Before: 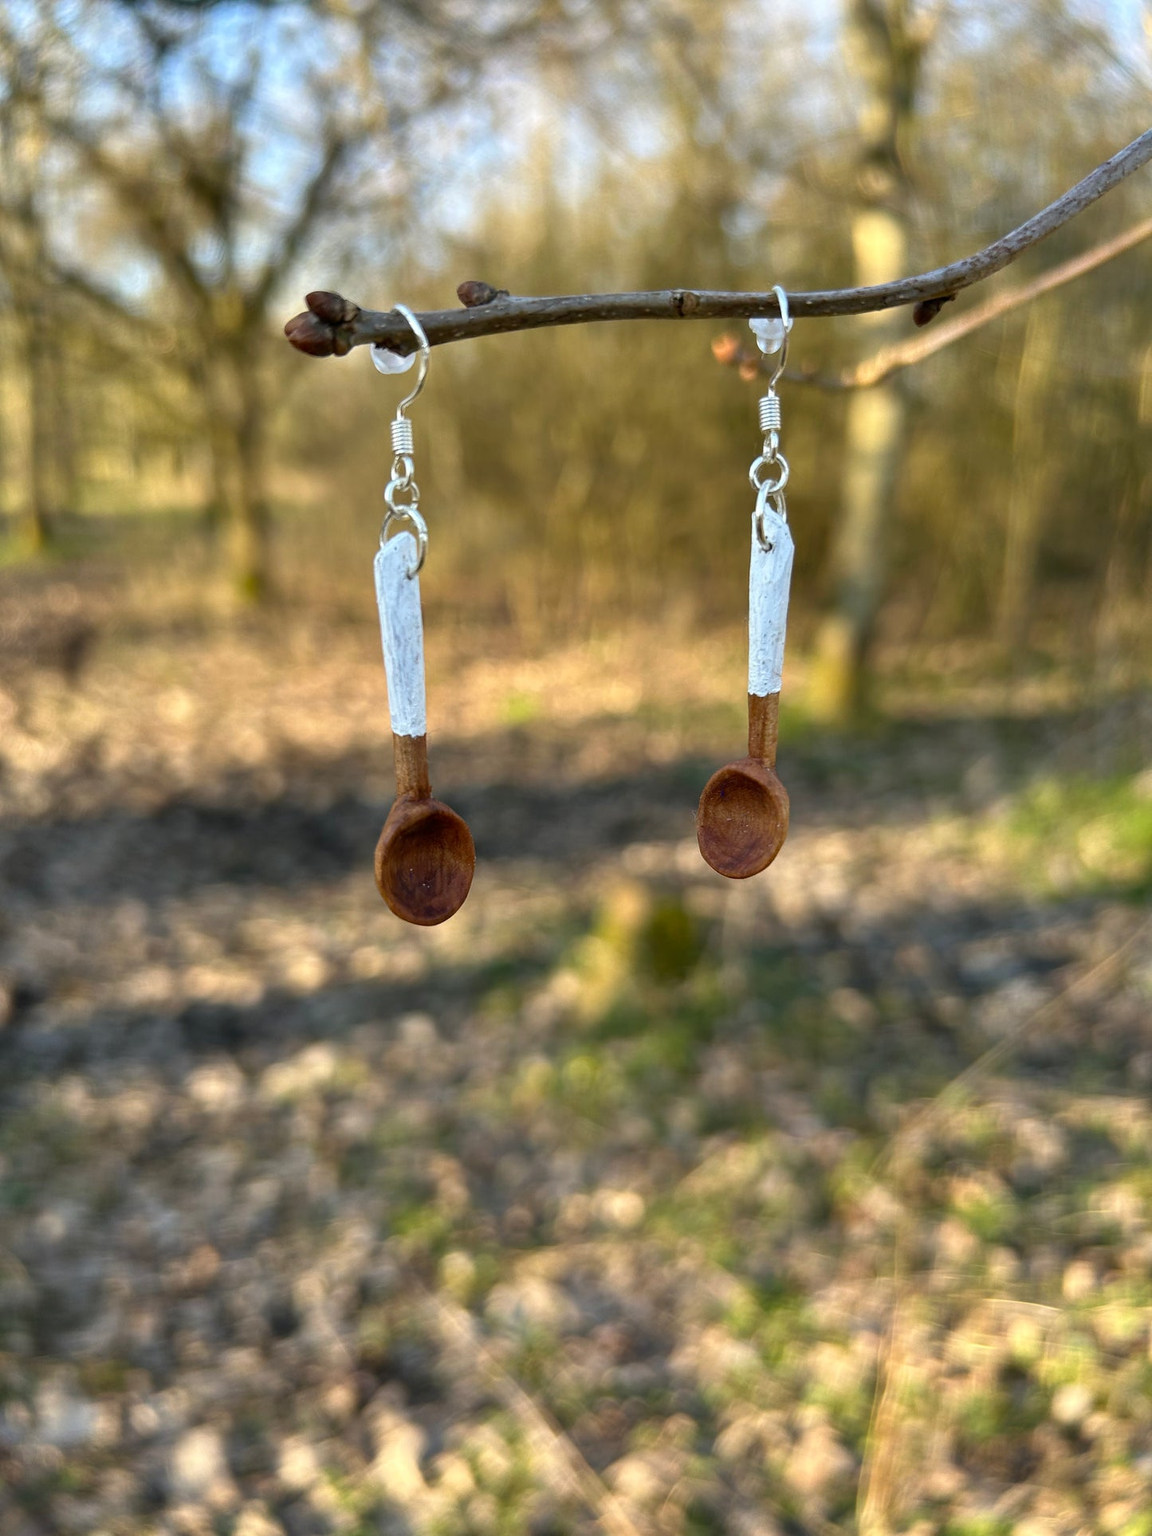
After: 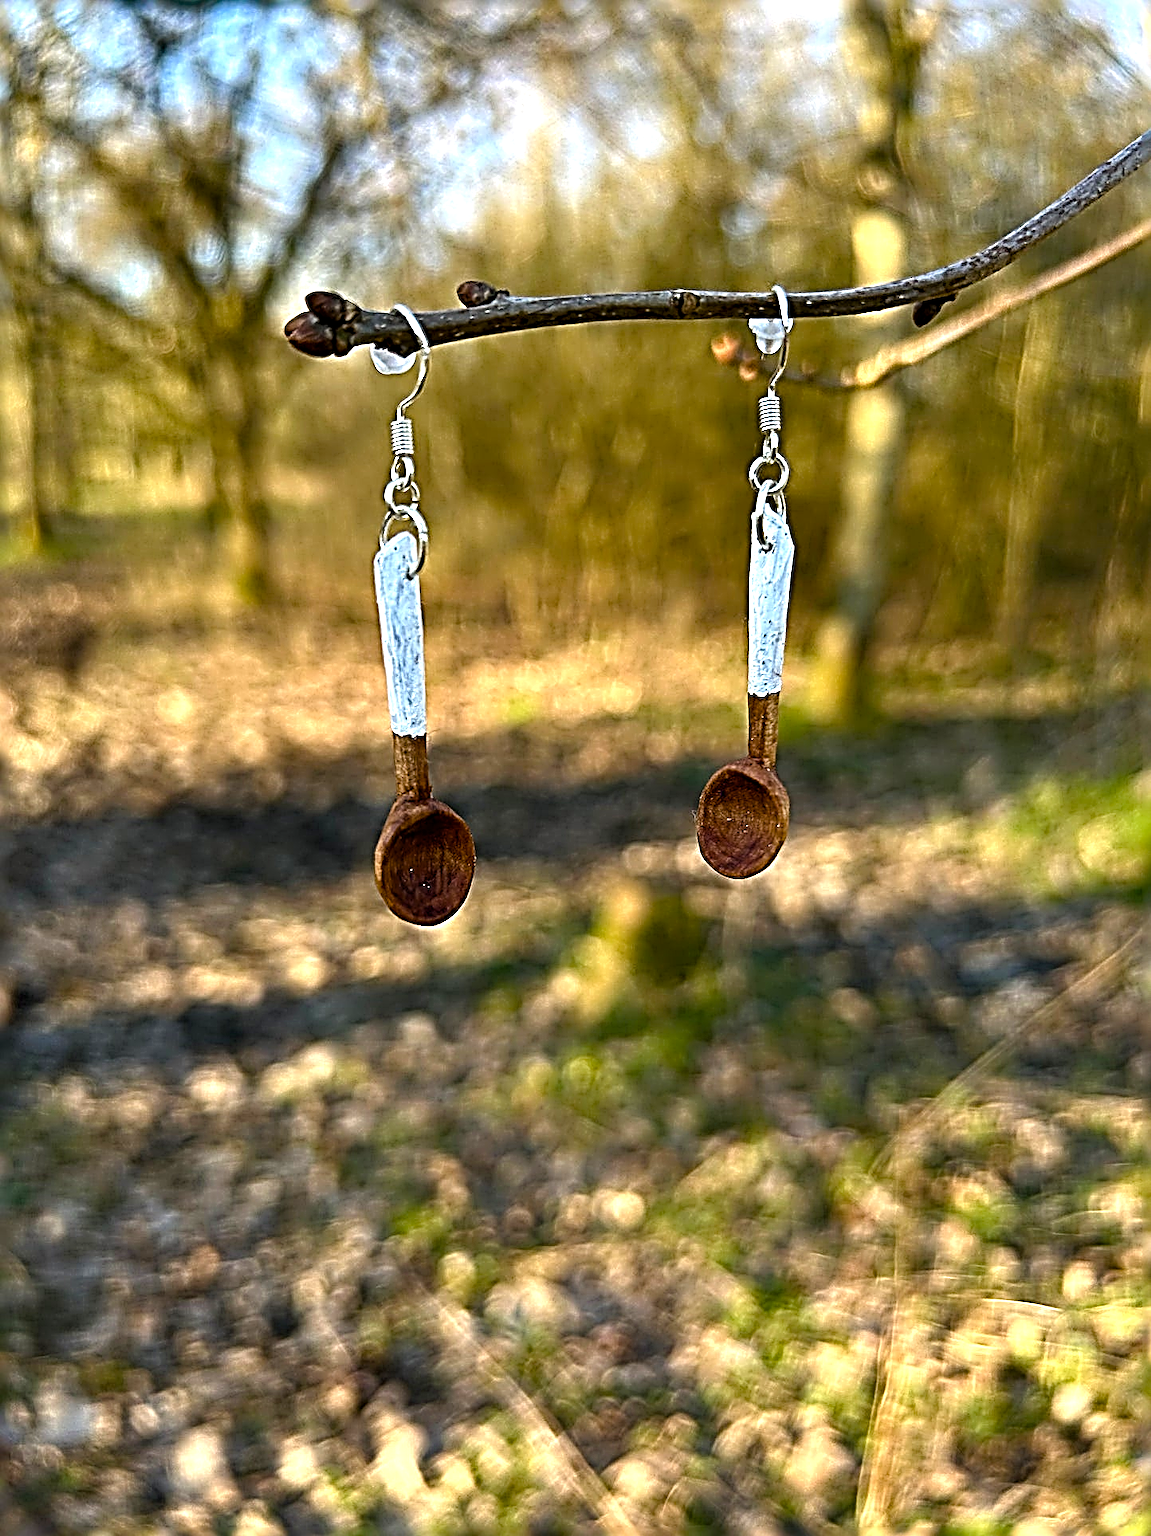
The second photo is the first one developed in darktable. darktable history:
color balance rgb: shadows lift › luminance -20%, power › hue 72.24°, highlights gain › luminance 15%, global offset › hue 171.6°, perceptual saturation grading › highlights -15%, perceptual saturation grading › shadows 25%, global vibrance 30%, contrast 10%
haze removal: compatibility mode true, adaptive false
sharpen: radius 4.001, amount 2
